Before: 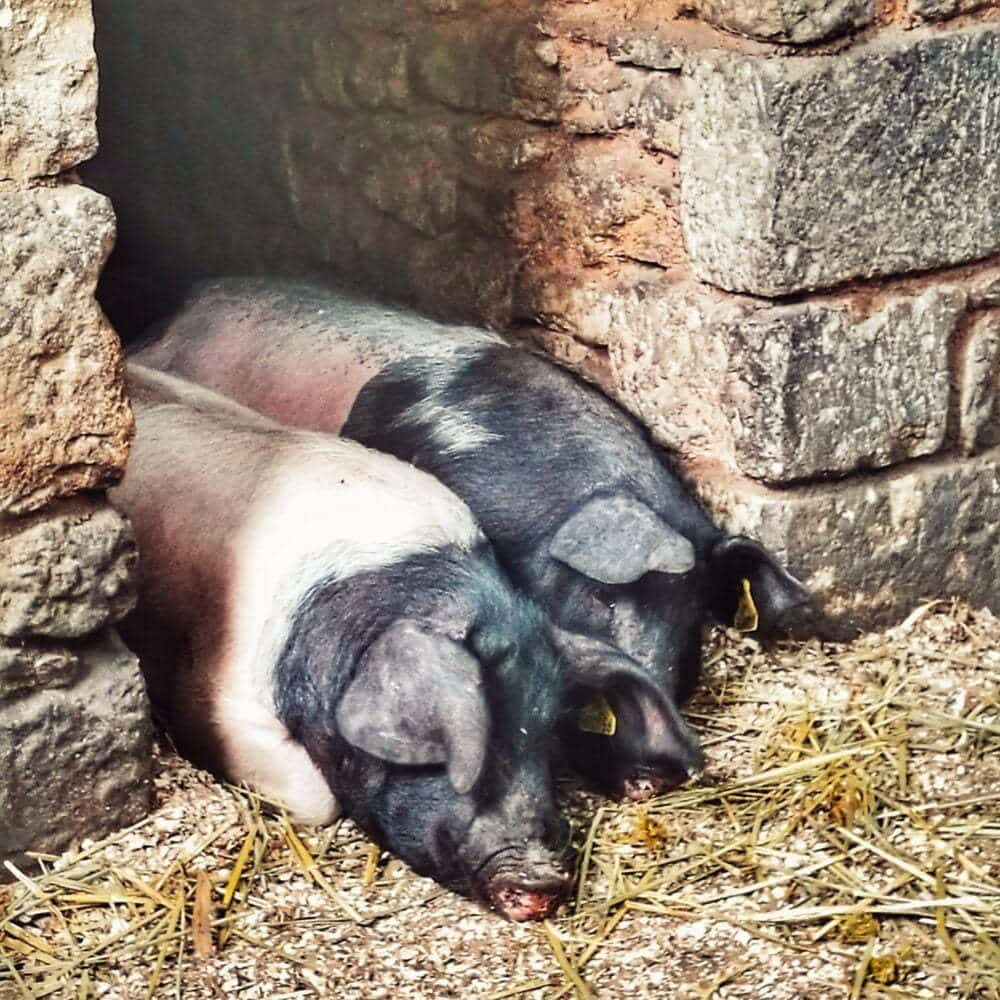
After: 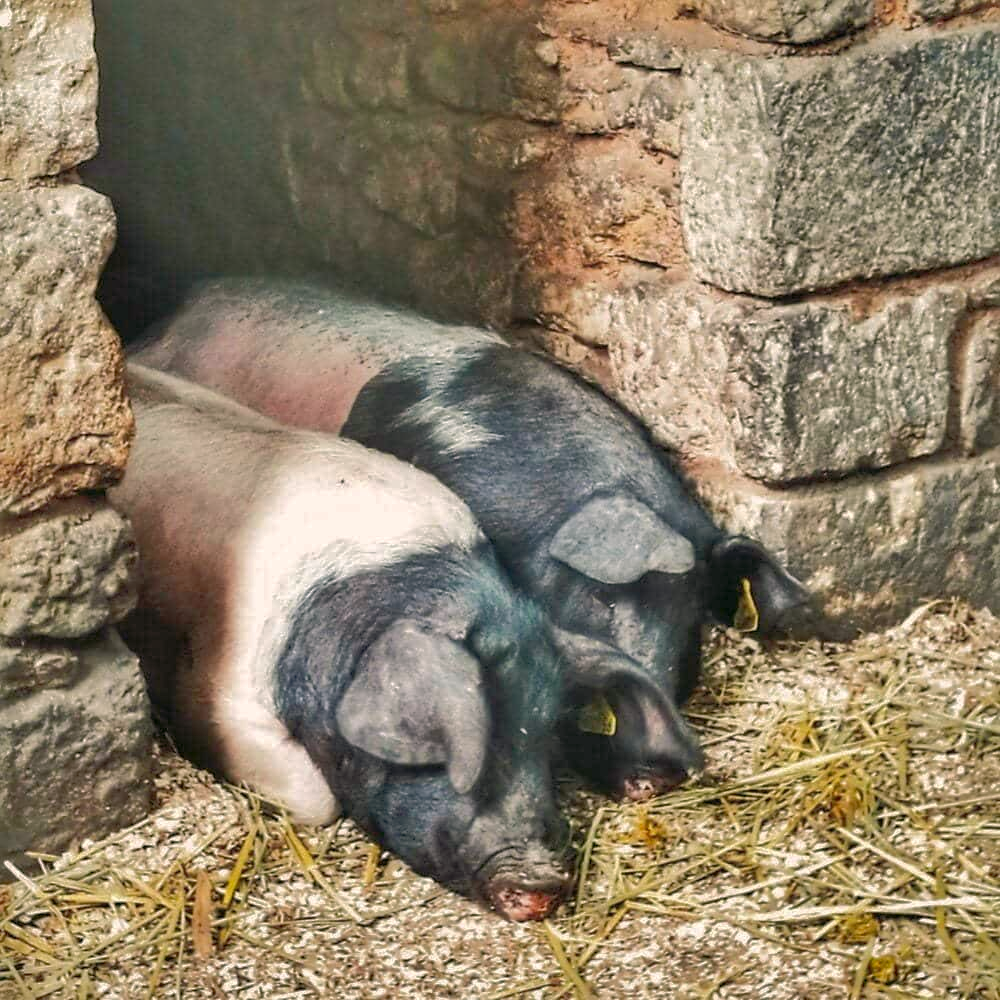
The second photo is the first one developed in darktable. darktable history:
shadows and highlights: shadows 60.1, highlights -60.02, highlights color adjustment 0.087%
color correction: highlights a* 4.39, highlights b* 4.99, shadows a* -8.35, shadows b* 4.68
